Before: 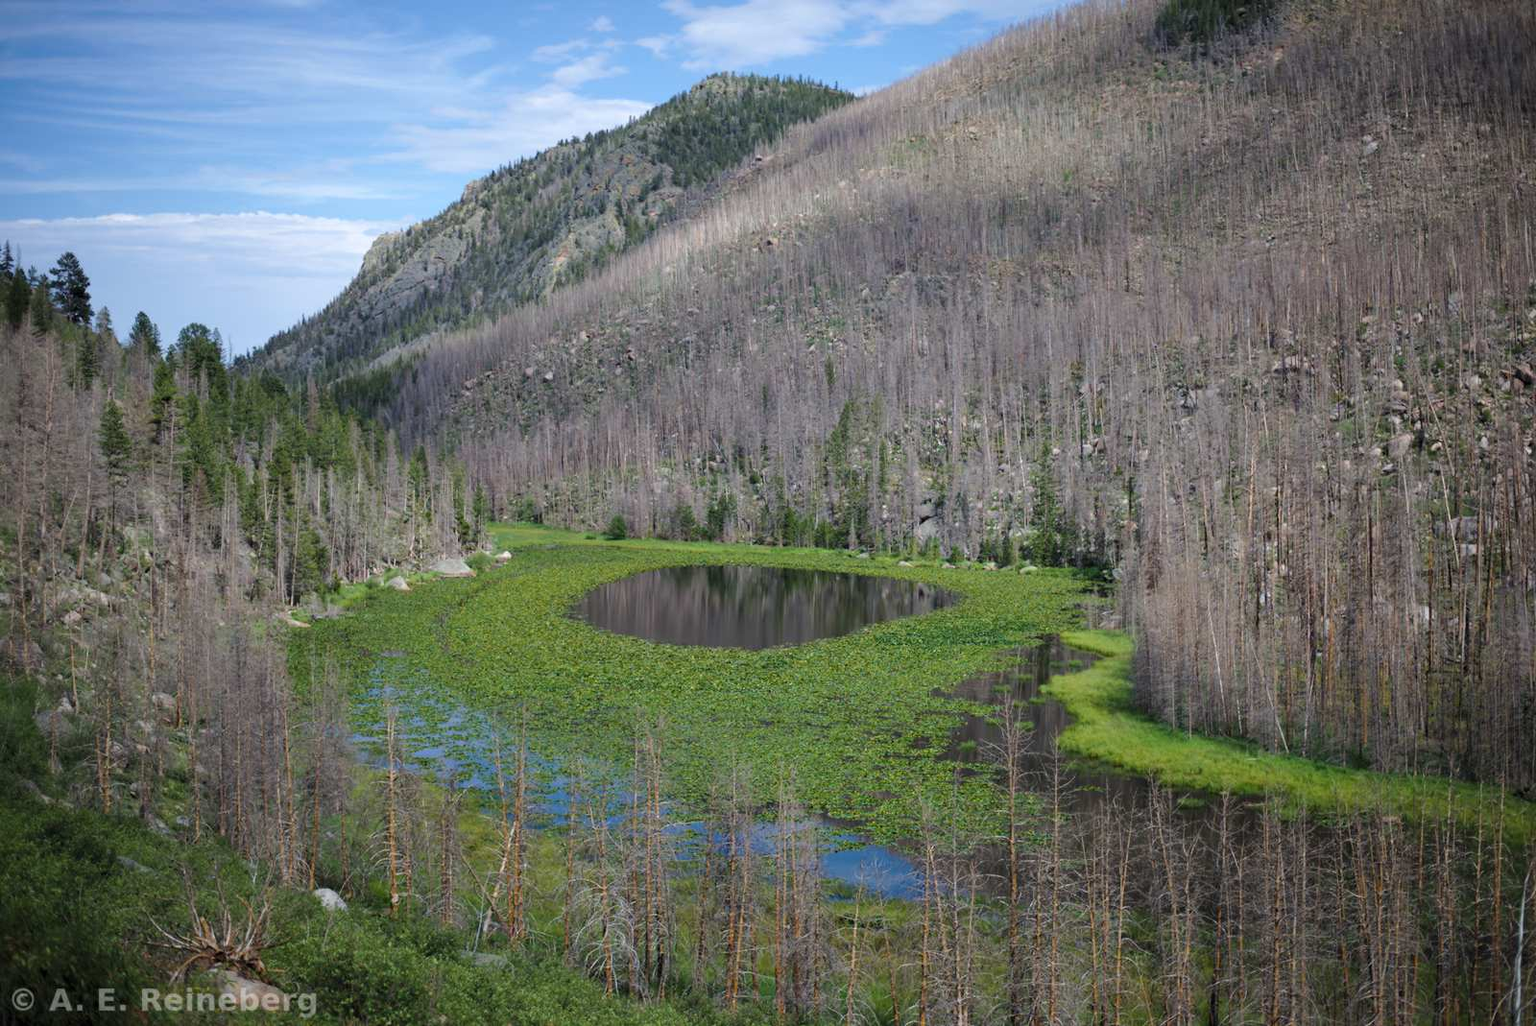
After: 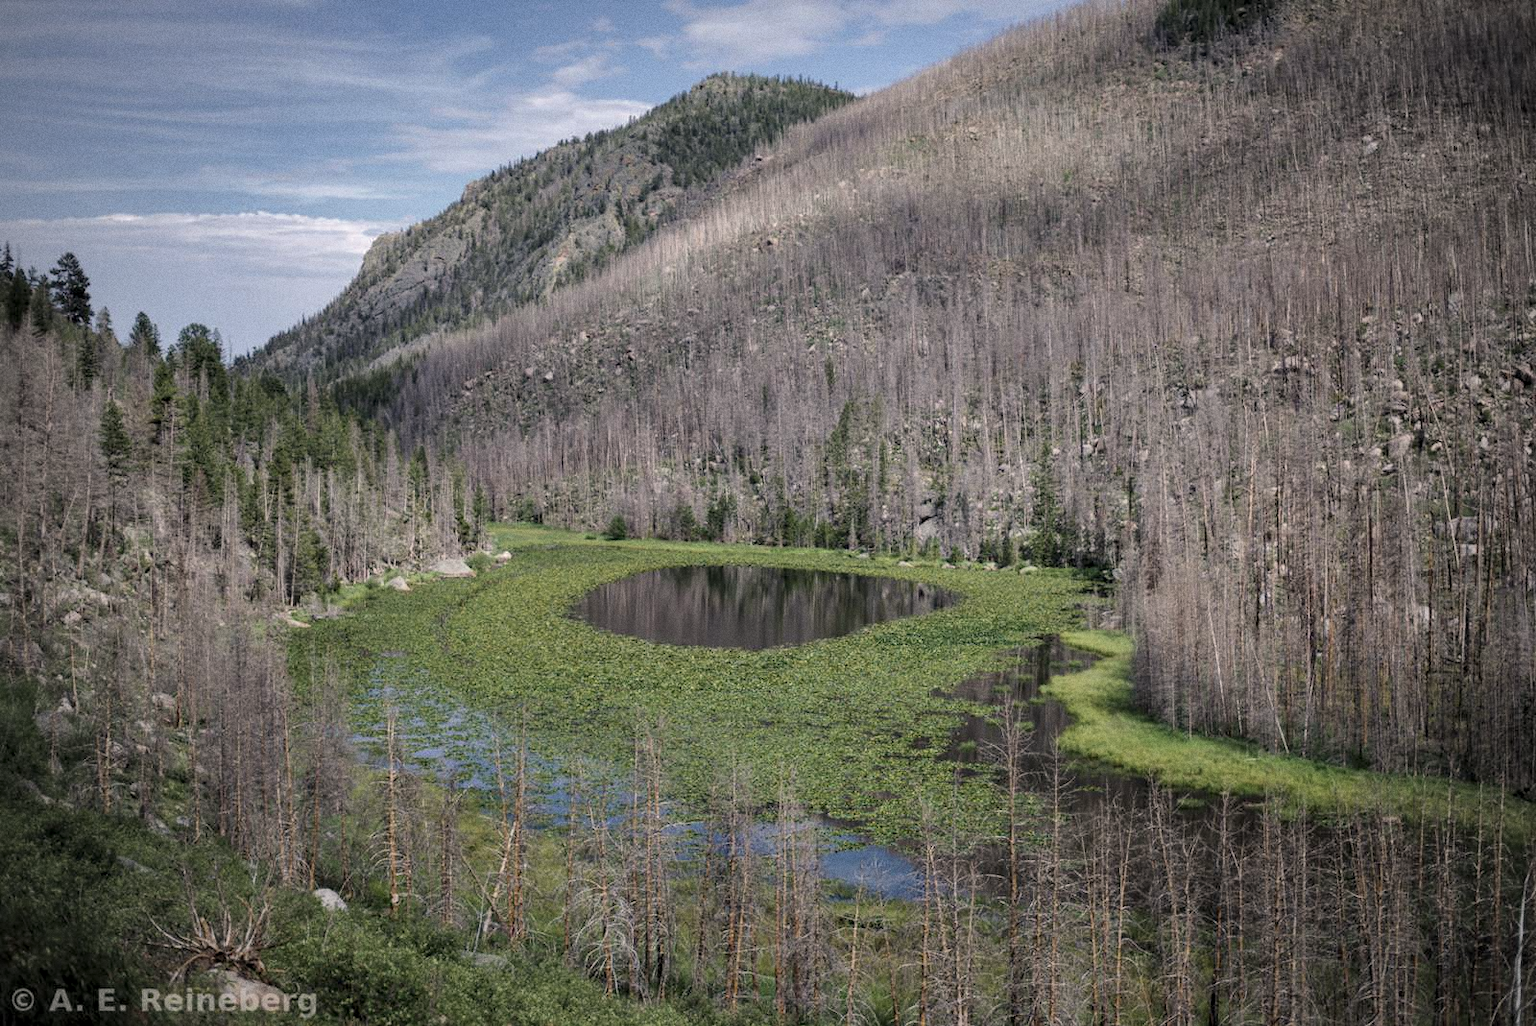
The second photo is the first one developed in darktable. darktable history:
shadows and highlights: shadows -19.91, highlights -73.15
local contrast: on, module defaults
color correction: highlights a* 5.59, highlights b* 5.24, saturation 0.68
grain: on, module defaults
vignetting: brightness -0.167
